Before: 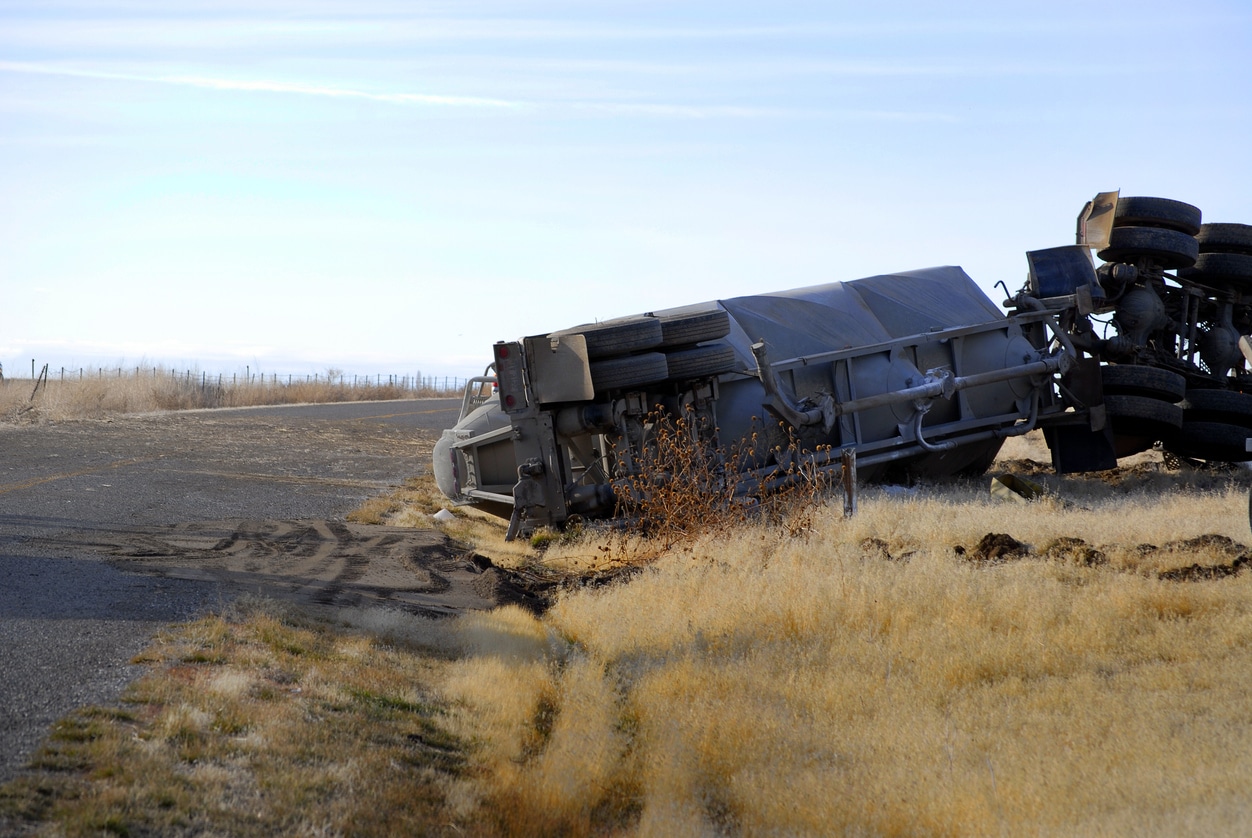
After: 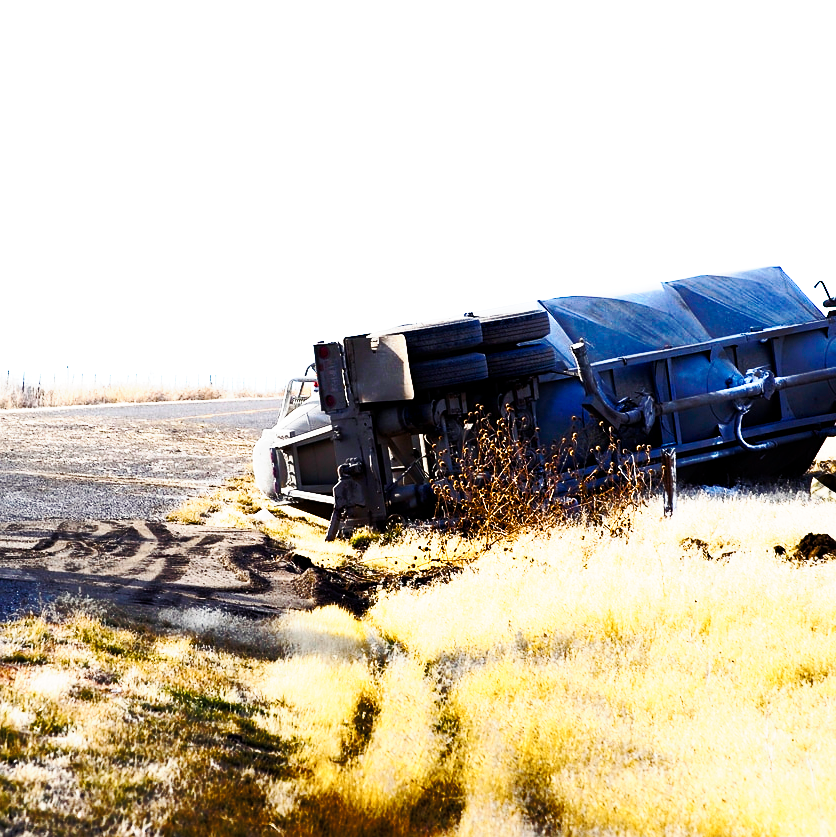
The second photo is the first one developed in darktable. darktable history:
exposure: black level correction 0, exposure 1 EV, compensate exposure bias true, compensate highlight preservation false
sharpen: amount 0.207
color zones: curves: ch0 [(0, 0.5) (0.143, 0.5) (0.286, 0.5) (0.429, 0.504) (0.571, 0.5) (0.714, 0.509) (0.857, 0.5) (1, 0.5)]; ch1 [(0, 0.425) (0.143, 0.425) (0.286, 0.375) (0.429, 0.405) (0.571, 0.5) (0.714, 0.47) (0.857, 0.425) (1, 0.435)]; ch2 [(0, 0.5) (0.143, 0.5) (0.286, 0.5) (0.429, 0.517) (0.571, 0.5) (0.714, 0.51) (0.857, 0.5) (1, 0.5)]
crop and rotate: left 14.502%, right 18.713%
color balance rgb: shadows lift › luminance -21.816%, shadows lift › chroma 6.585%, shadows lift › hue 268.67°, power › hue 316.07°, perceptual saturation grading › global saturation 39.718%, perceptual saturation grading › highlights -24.804%, perceptual saturation grading › mid-tones 35.133%, perceptual saturation grading › shadows 35.527%, perceptual brilliance grading › highlights 1.933%, perceptual brilliance grading › mid-tones -49.979%, perceptual brilliance grading › shadows -50.261%, global vibrance 30.573%, contrast 9.72%
base curve: curves: ch0 [(0, 0) (0.025, 0.046) (0.112, 0.277) (0.467, 0.74) (0.814, 0.929) (1, 0.942)], preserve colors none
tone equalizer: -8 EV -0.747 EV, -7 EV -0.682 EV, -6 EV -0.563 EV, -5 EV -0.369 EV, -3 EV 0.383 EV, -2 EV 0.6 EV, -1 EV 0.681 EV, +0 EV 0.78 EV, edges refinement/feathering 500, mask exposure compensation -1.57 EV, preserve details no
